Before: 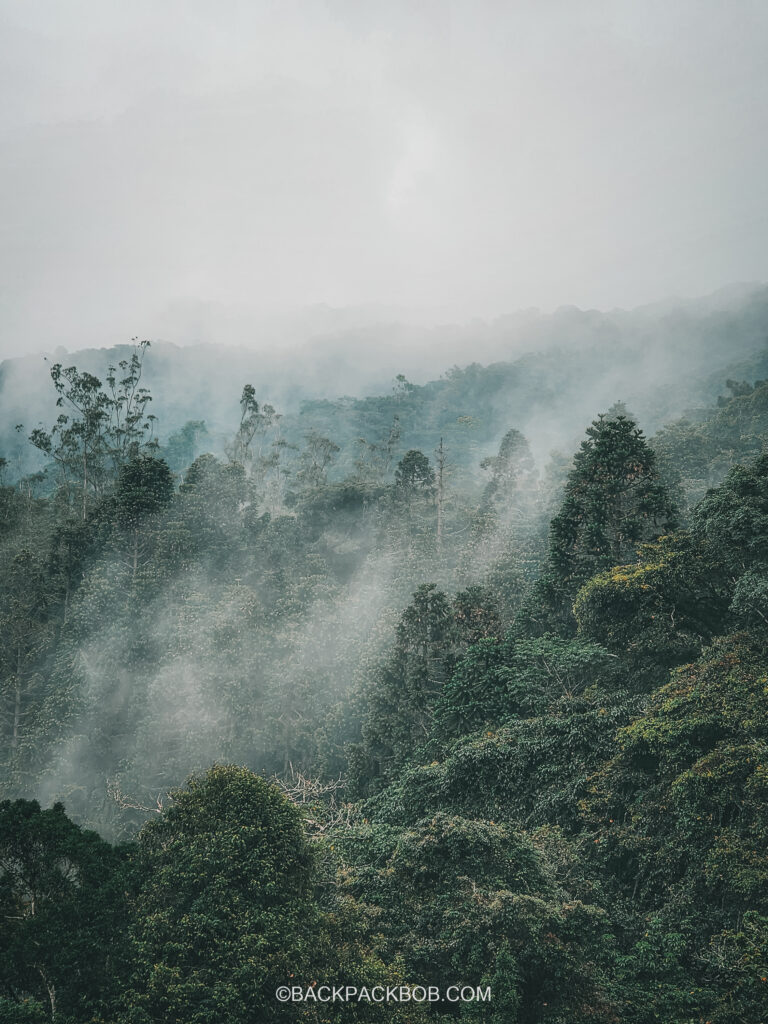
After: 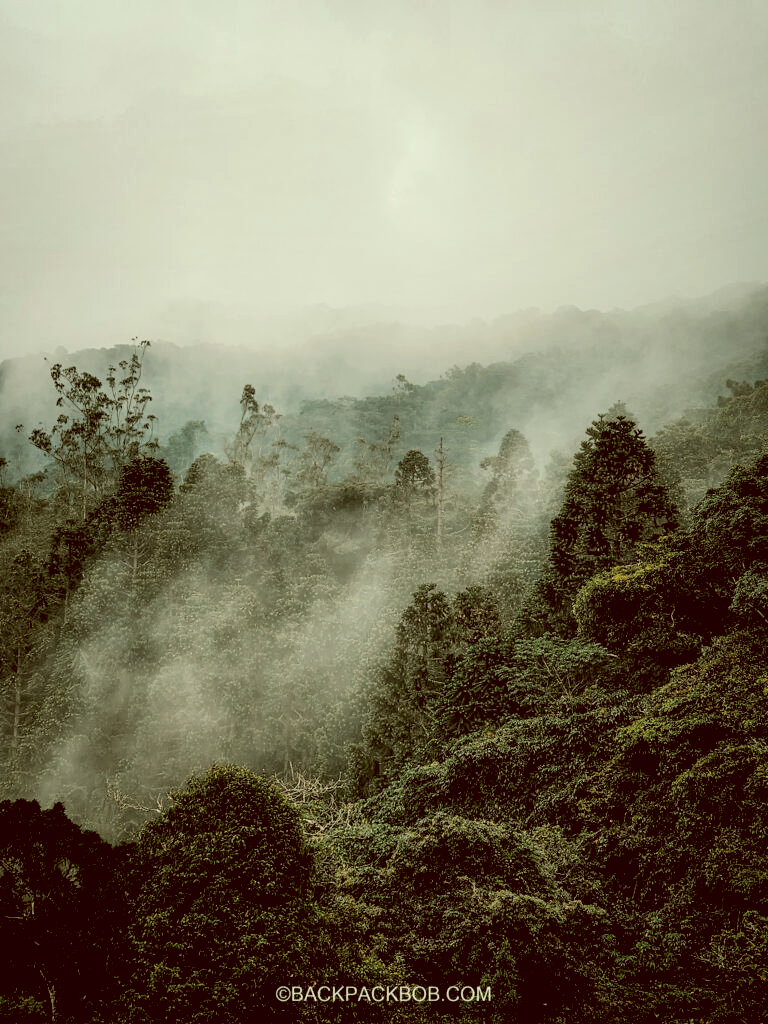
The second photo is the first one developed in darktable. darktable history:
rgb levels: levels [[0.034, 0.472, 0.904], [0, 0.5, 1], [0, 0.5, 1]]
color correction: highlights a* -5.94, highlights b* 9.48, shadows a* 10.12, shadows b* 23.94
